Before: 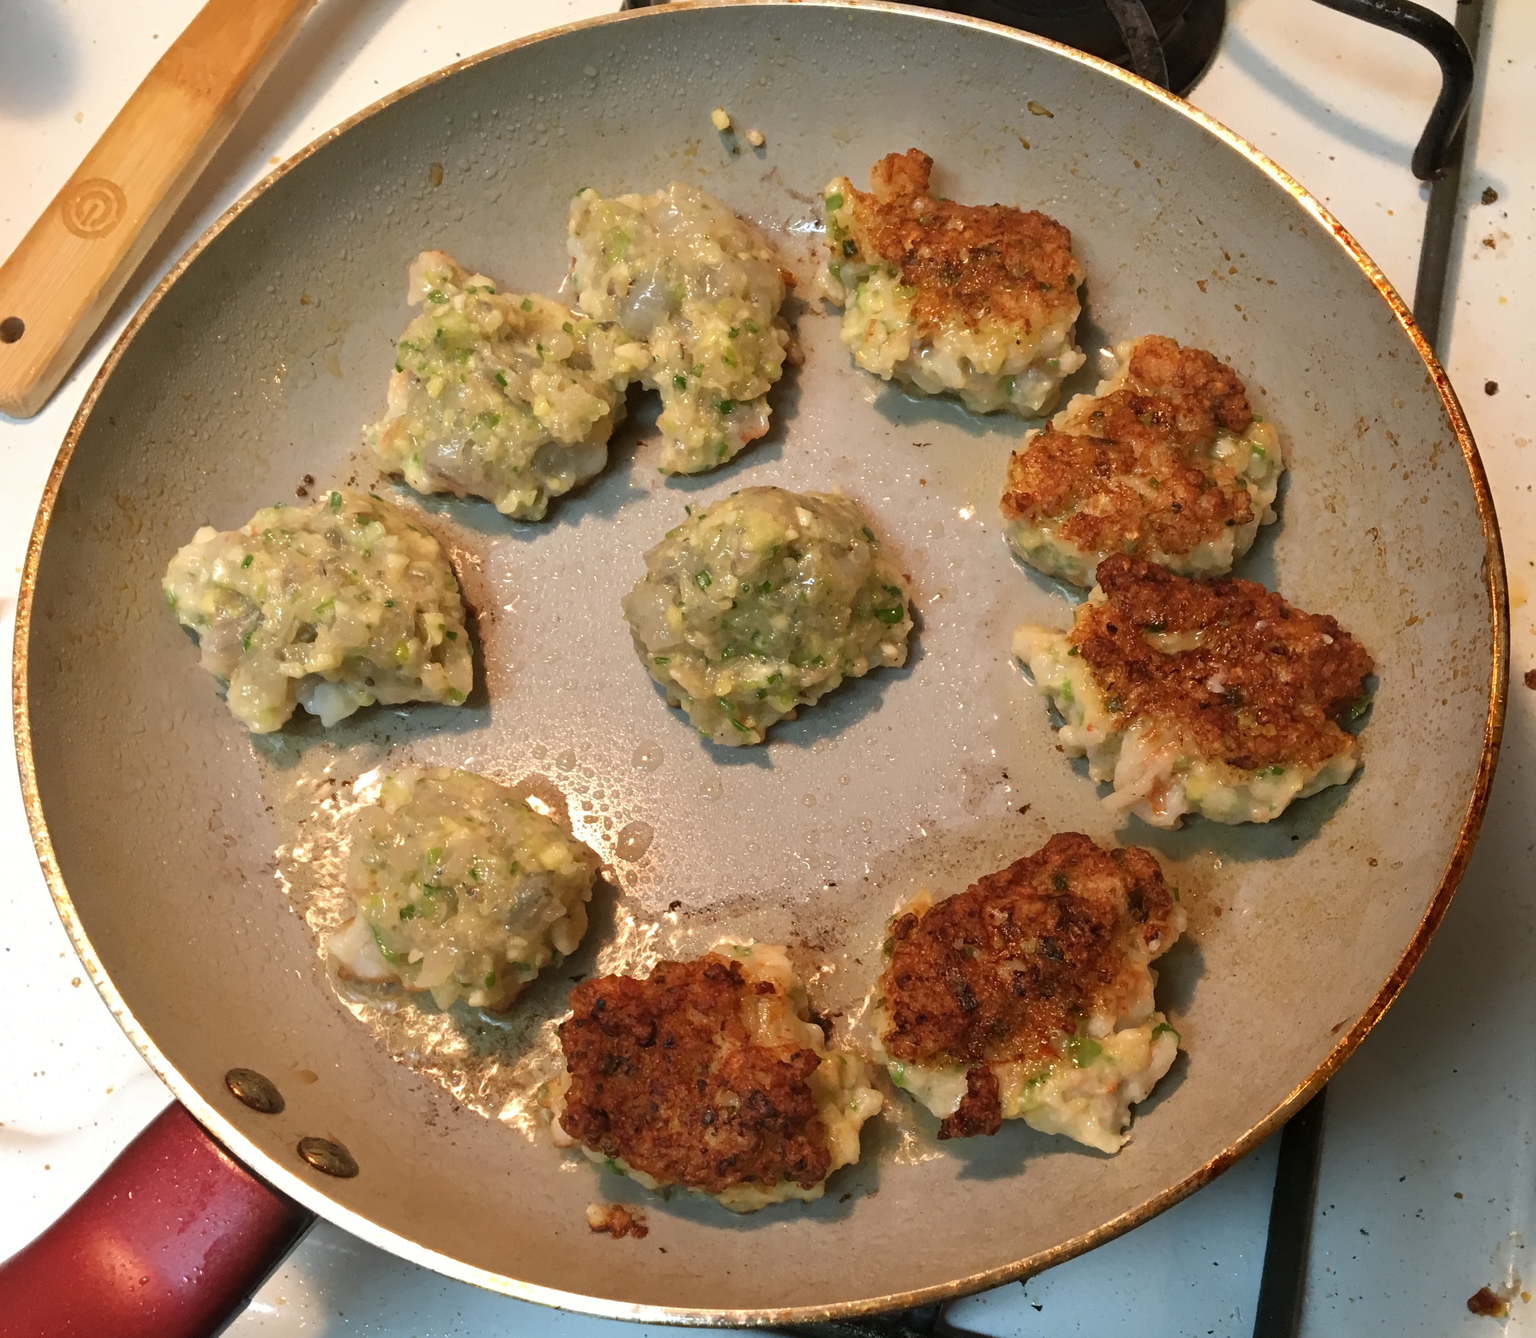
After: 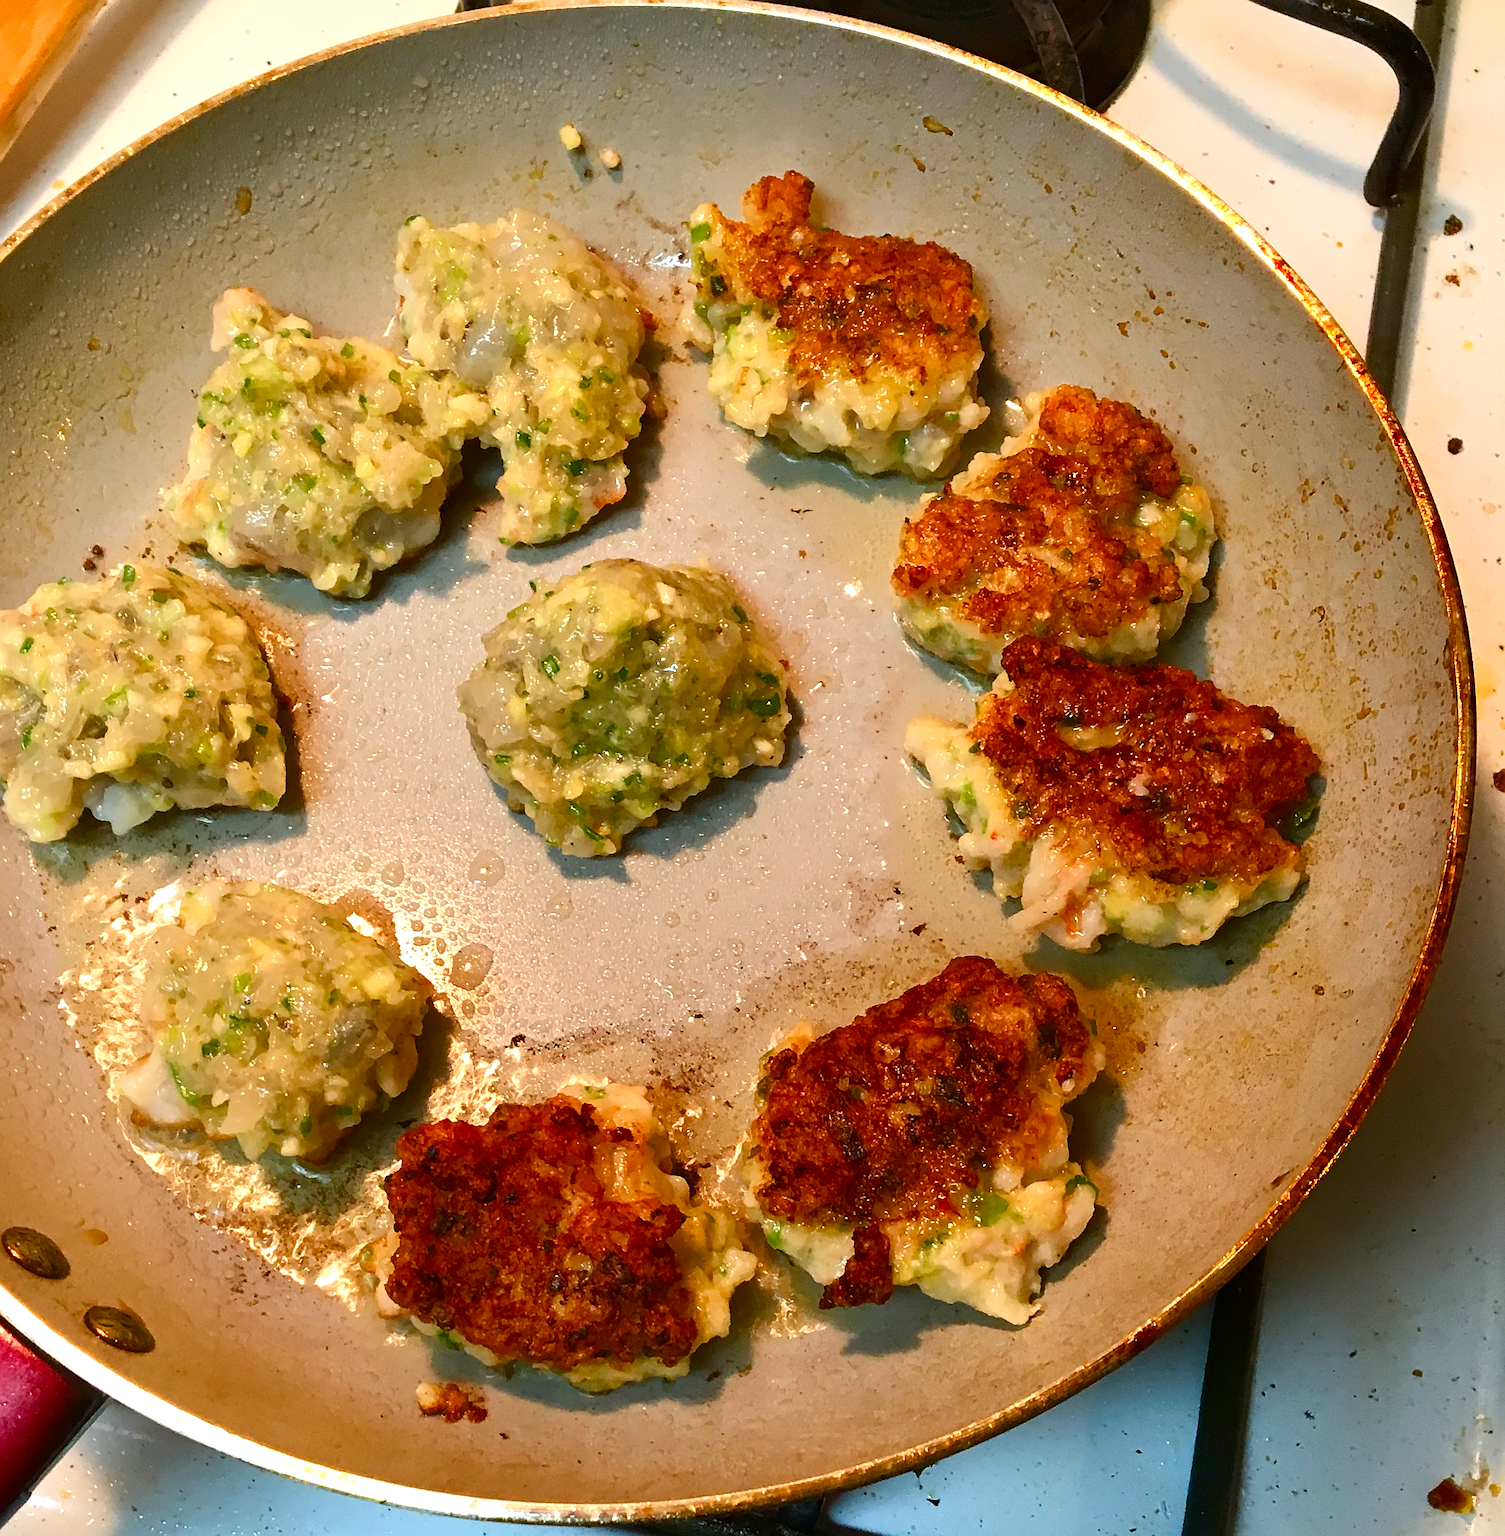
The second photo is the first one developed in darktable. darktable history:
crop and rotate: left 14.584%
color balance rgb: linear chroma grading › shadows 32%, linear chroma grading › global chroma -2%, linear chroma grading › mid-tones 4%, perceptual saturation grading › global saturation -2%, perceptual saturation grading › highlights -8%, perceptual saturation grading › mid-tones 8%, perceptual saturation grading › shadows 4%, perceptual brilliance grading › highlights 8%, perceptual brilliance grading › mid-tones 4%, perceptual brilliance grading › shadows 2%, global vibrance 16%, saturation formula JzAzBz (2021)
contrast brightness saturation: contrast 0.16, saturation 0.32
sharpen: on, module defaults
